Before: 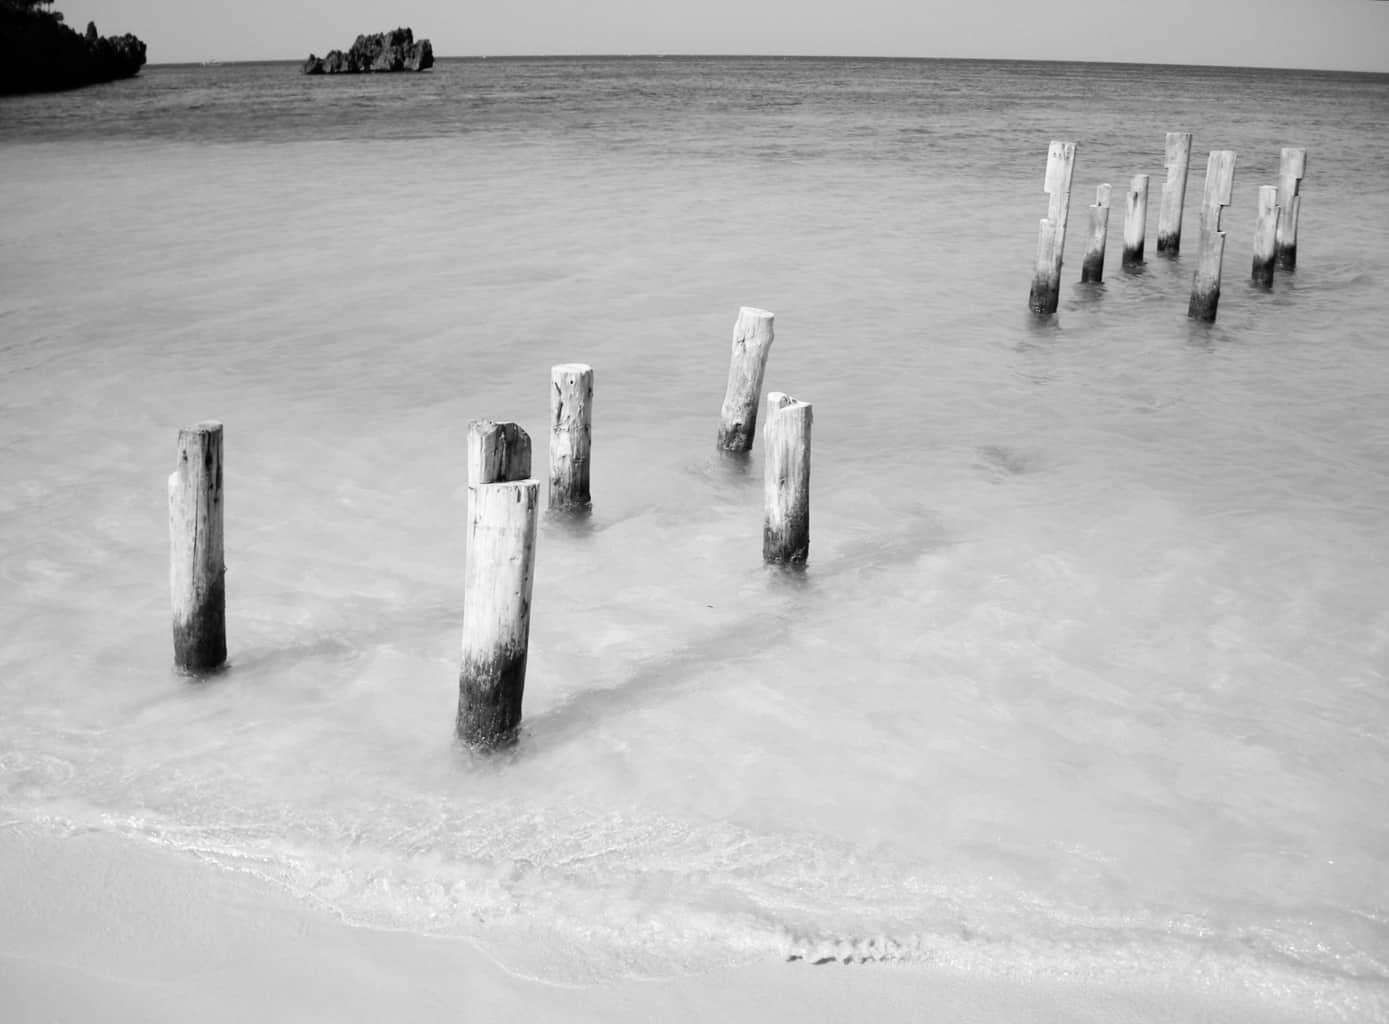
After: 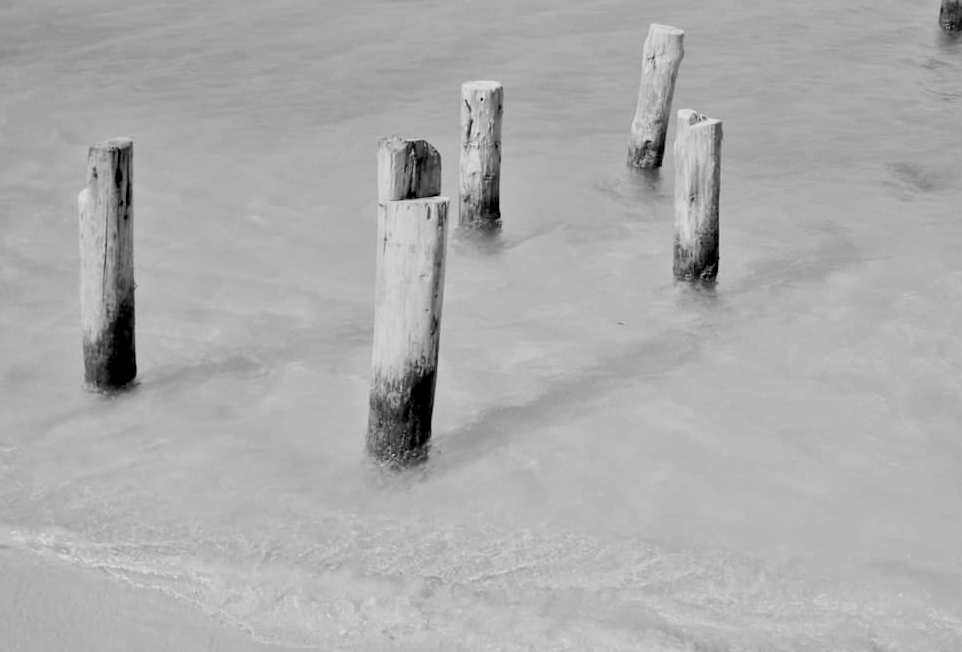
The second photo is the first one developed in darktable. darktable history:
rgb levels: levels [[0.01, 0.419, 0.839], [0, 0.5, 1], [0, 0.5, 1]]
shadows and highlights: shadows 0, highlights 40
tone equalizer: -8 EV -0.002 EV, -7 EV 0.005 EV, -6 EV -0.008 EV, -5 EV 0.007 EV, -4 EV -0.042 EV, -3 EV -0.233 EV, -2 EV -0.662 EV, -1 EV -0.983 EV, +0 EV -0.969 EV, smoothing diameter 2%, edges refinement/feathering 20, mask exposure compensation -1.57 EV, filter diffusion 5
crop: left 6.488%, top 27.668%, right 24.183%, bottom 8.656%
